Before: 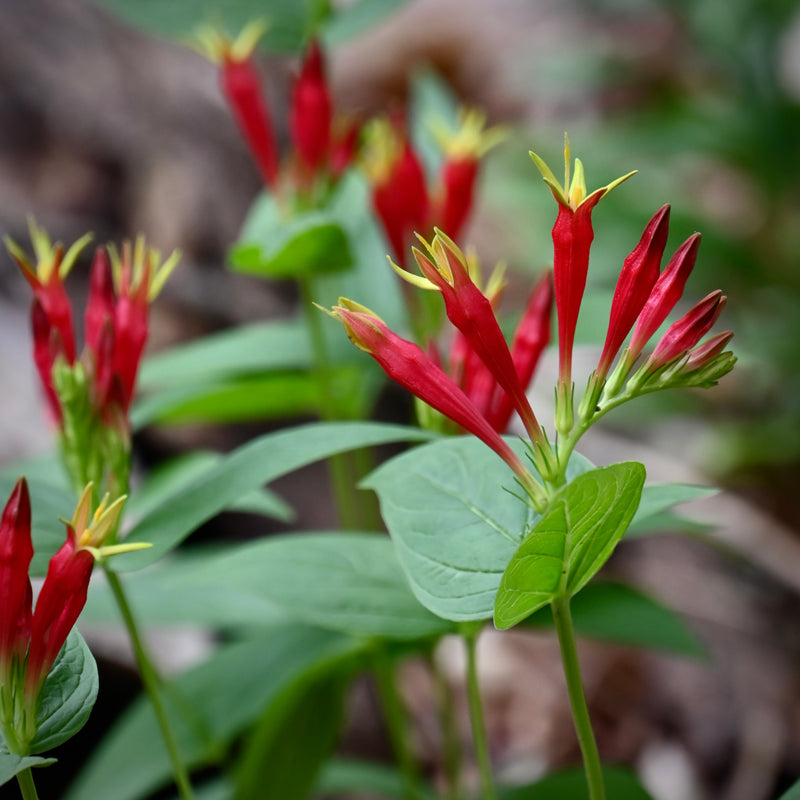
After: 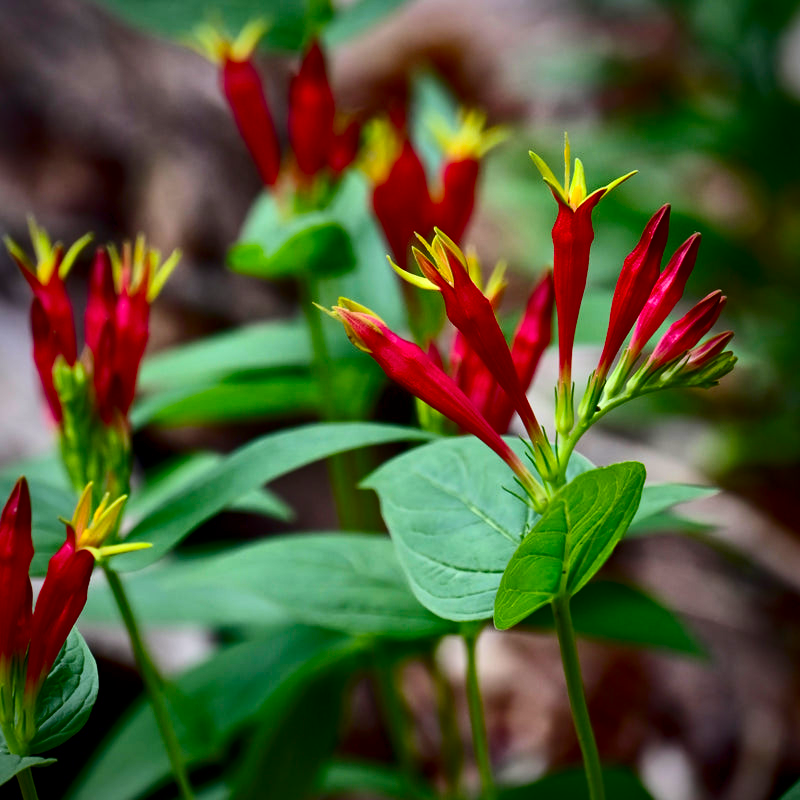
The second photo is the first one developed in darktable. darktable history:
color balance rgb: perceptual saturation grading › global saturation 20%, global vibrance 20%
local contrast: mode bilateral grid, contrast 20, coarseness 50, detail 130%, midtone range 0.2
contrast brightness saturation: contrast 0.19, brightness -0.11, saturation 0.21
